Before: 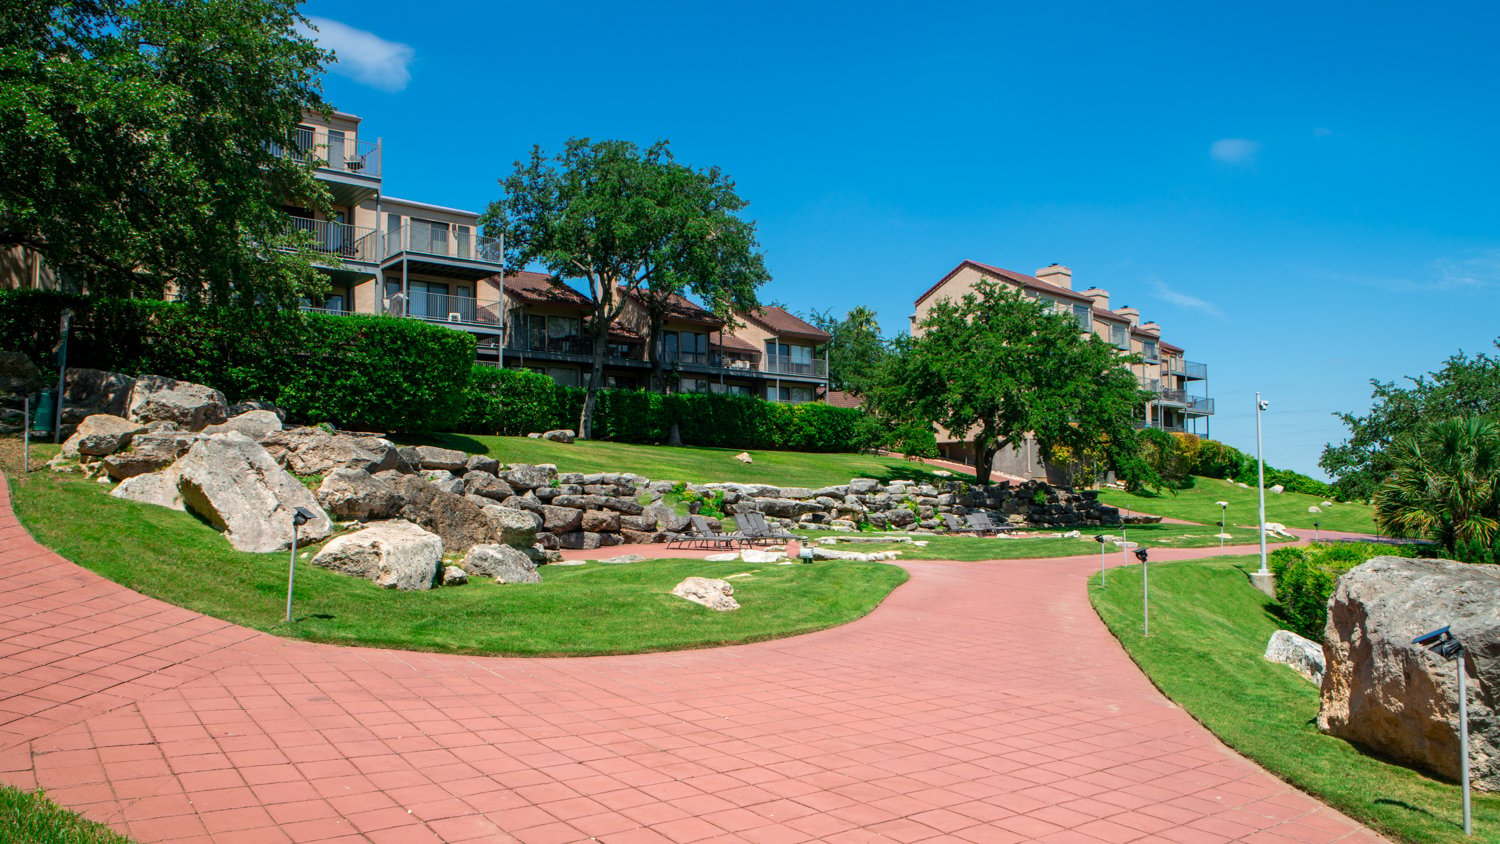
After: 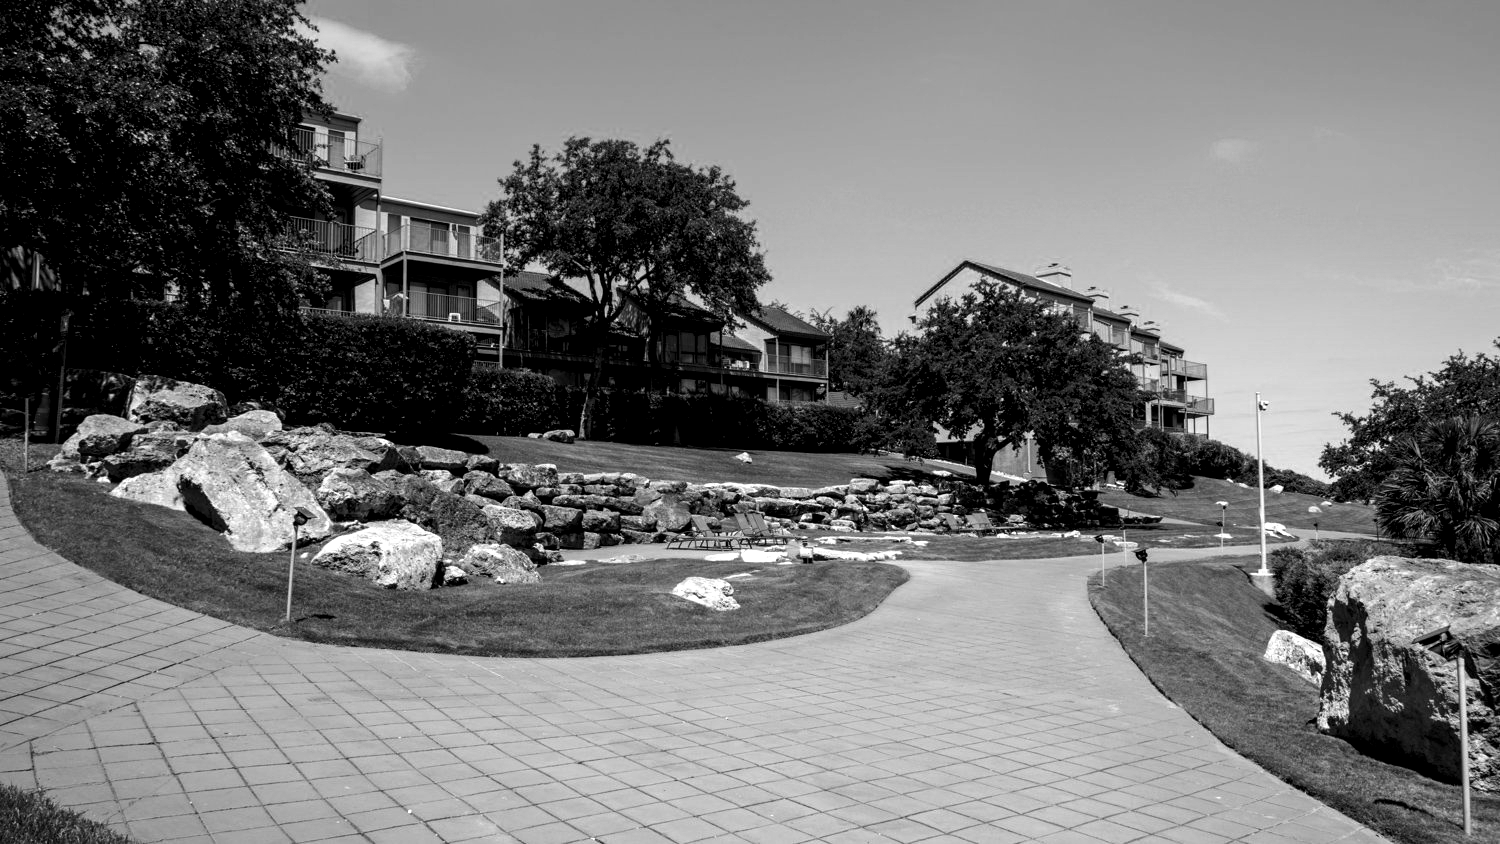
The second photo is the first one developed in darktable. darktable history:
levels: levels [0.129, 0.519, 0.867]
color calibration: output gray [0.22, 0.42, 0.37, 0], gray › normalize channels true, illuminant same as pipeline (D50), adaptation XYZ, x 0.346, y 0.359, gamut compression 0
